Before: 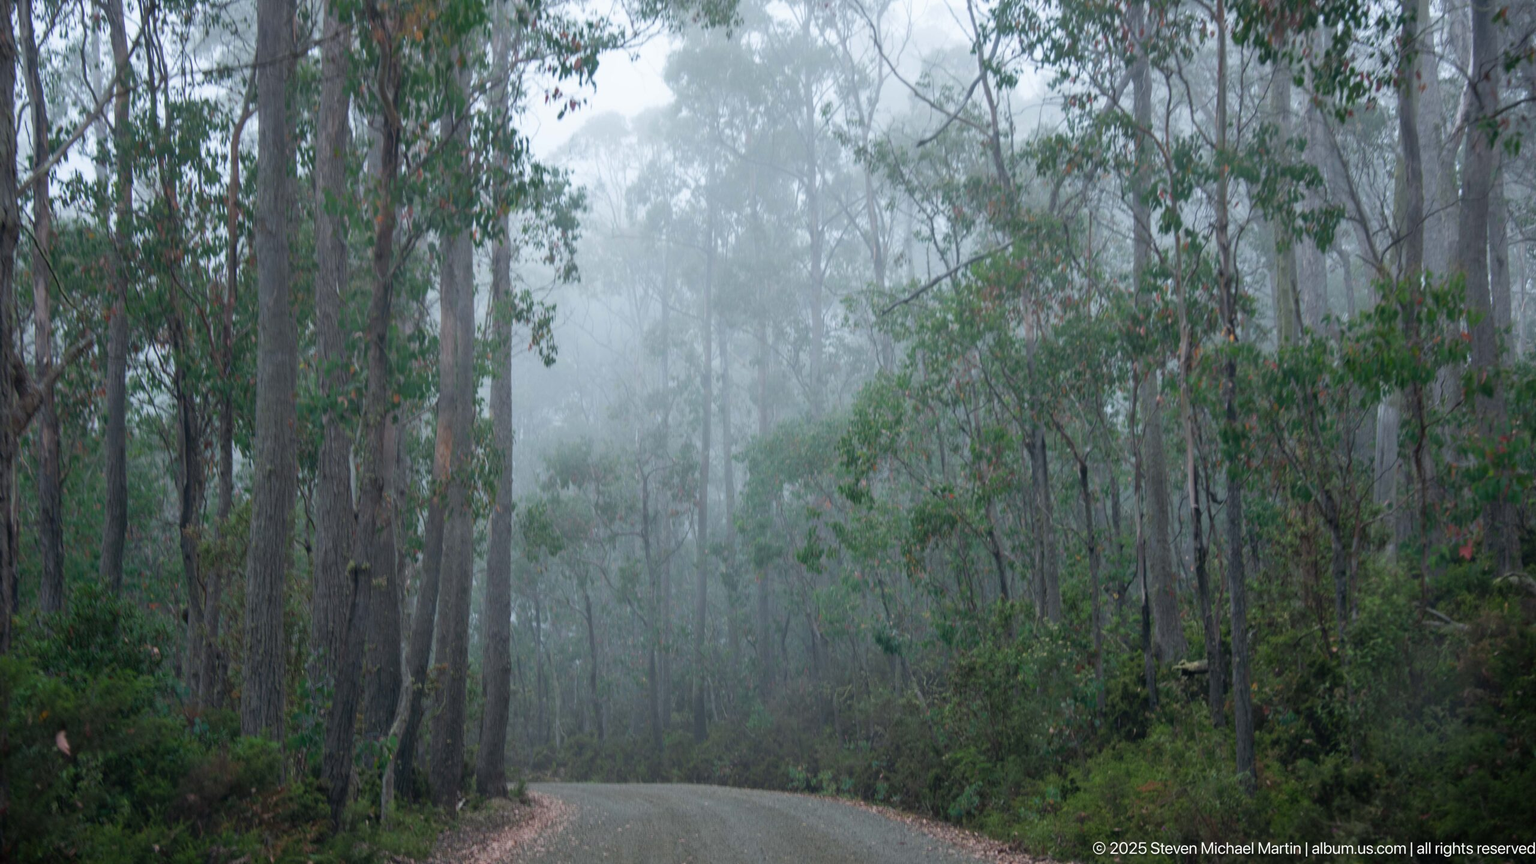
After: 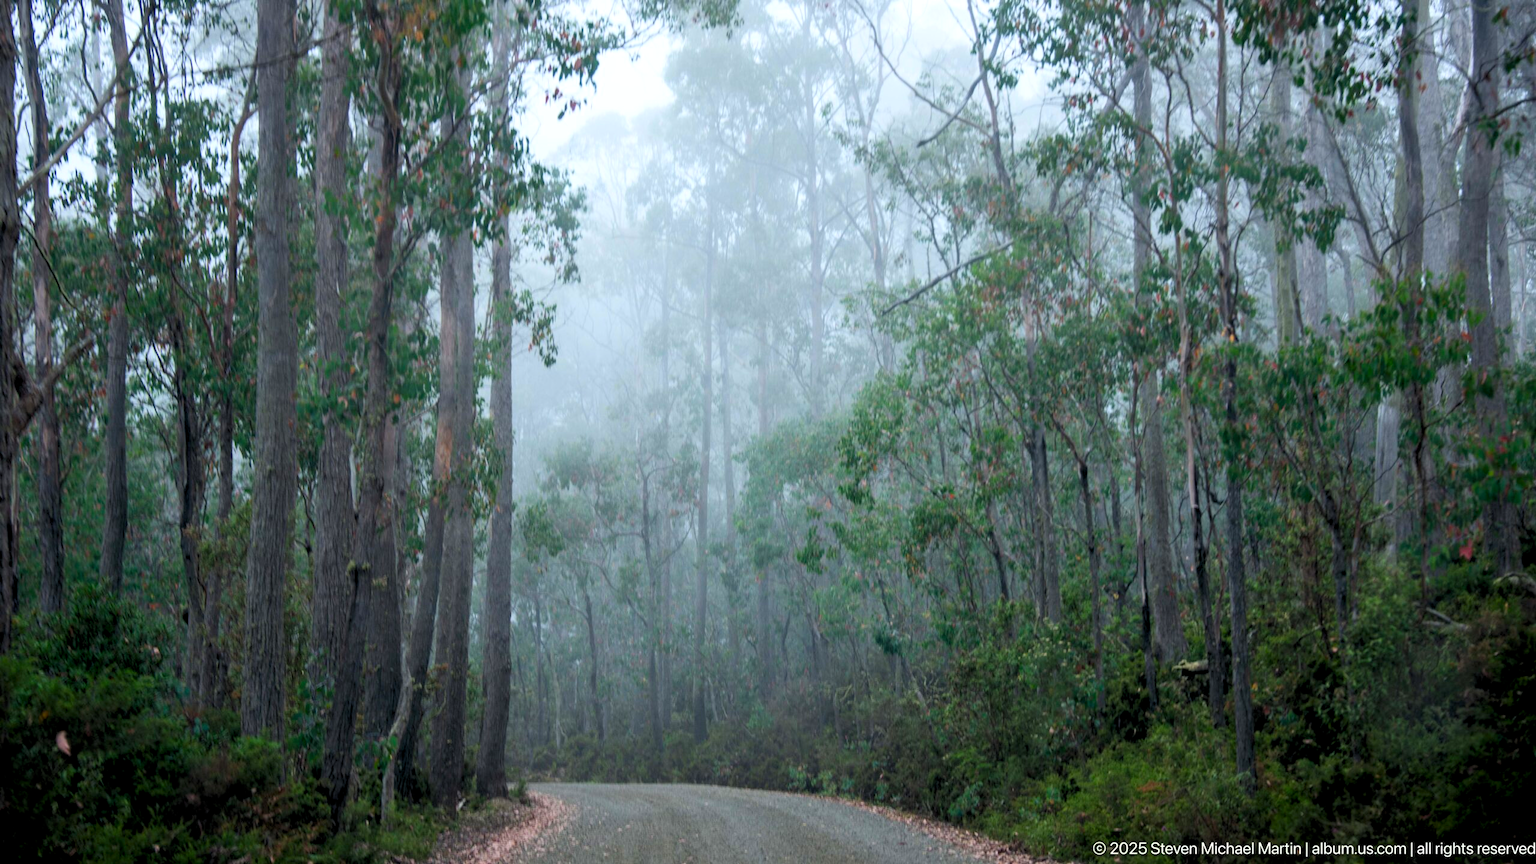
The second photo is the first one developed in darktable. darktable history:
contrast brightness saturation: contrast 0.18, saturation 0.3
rgb levels: levels [[0.013, 0.434, 0.89], [0, 0.5, 1], [0, 0.5, 1]]
